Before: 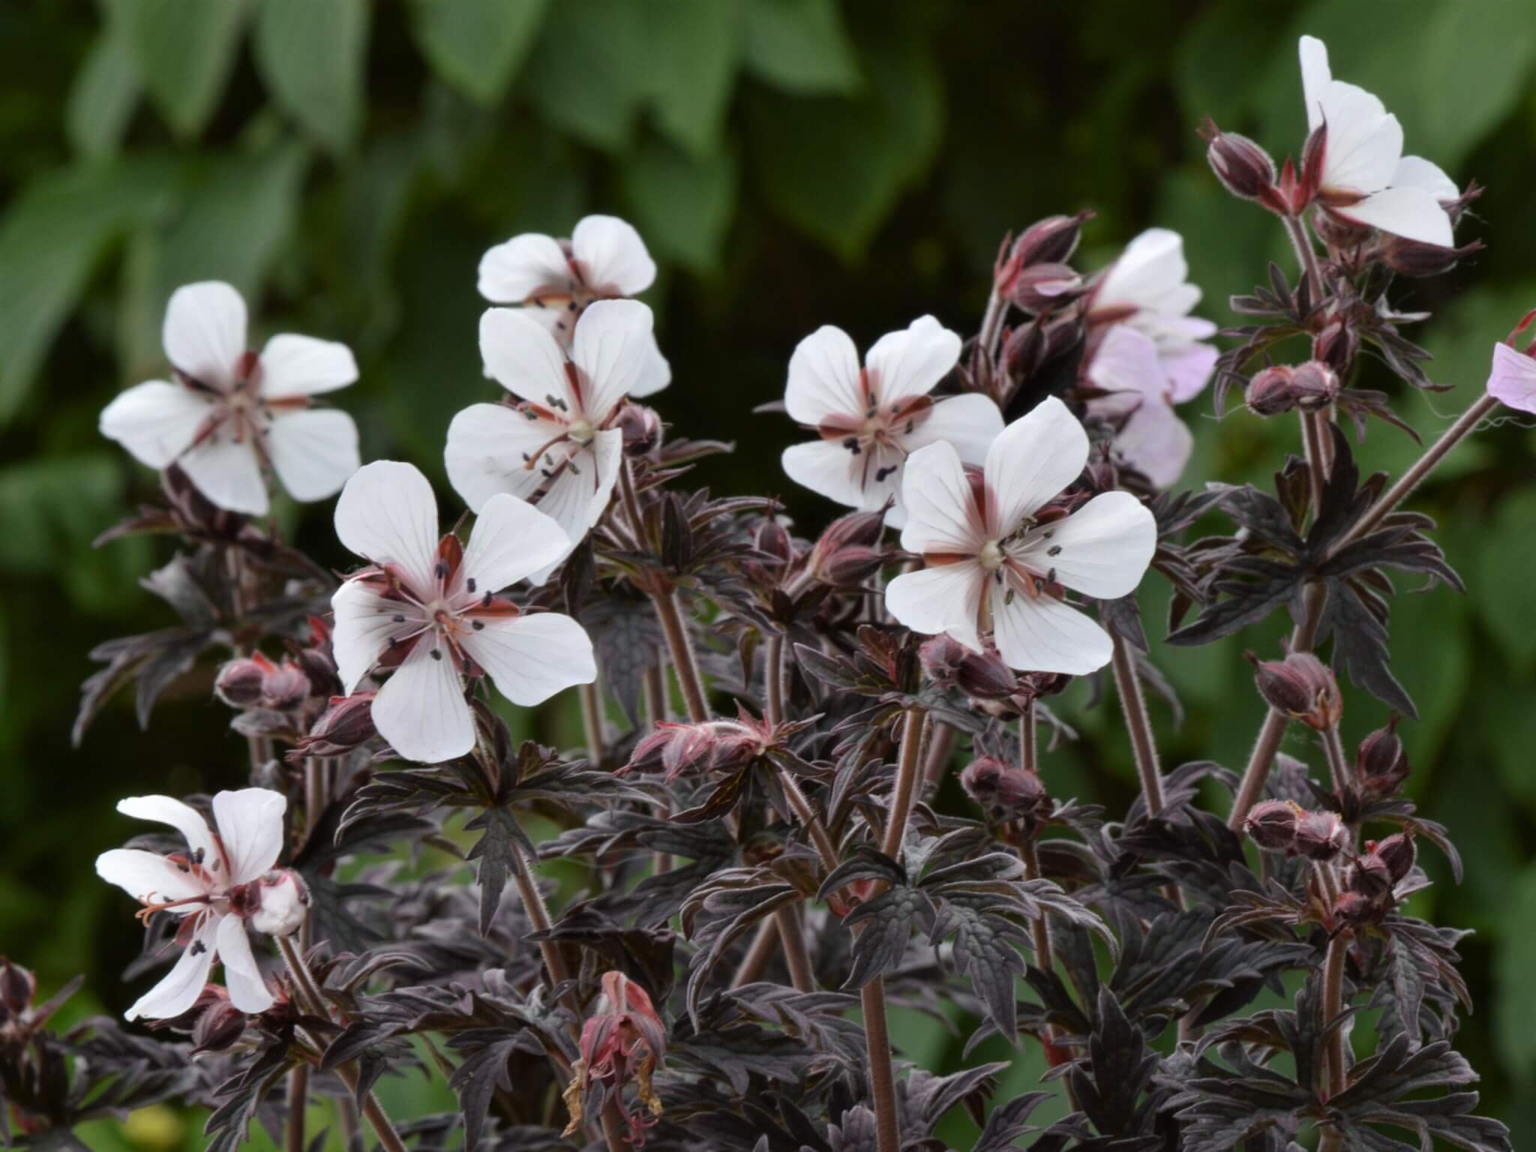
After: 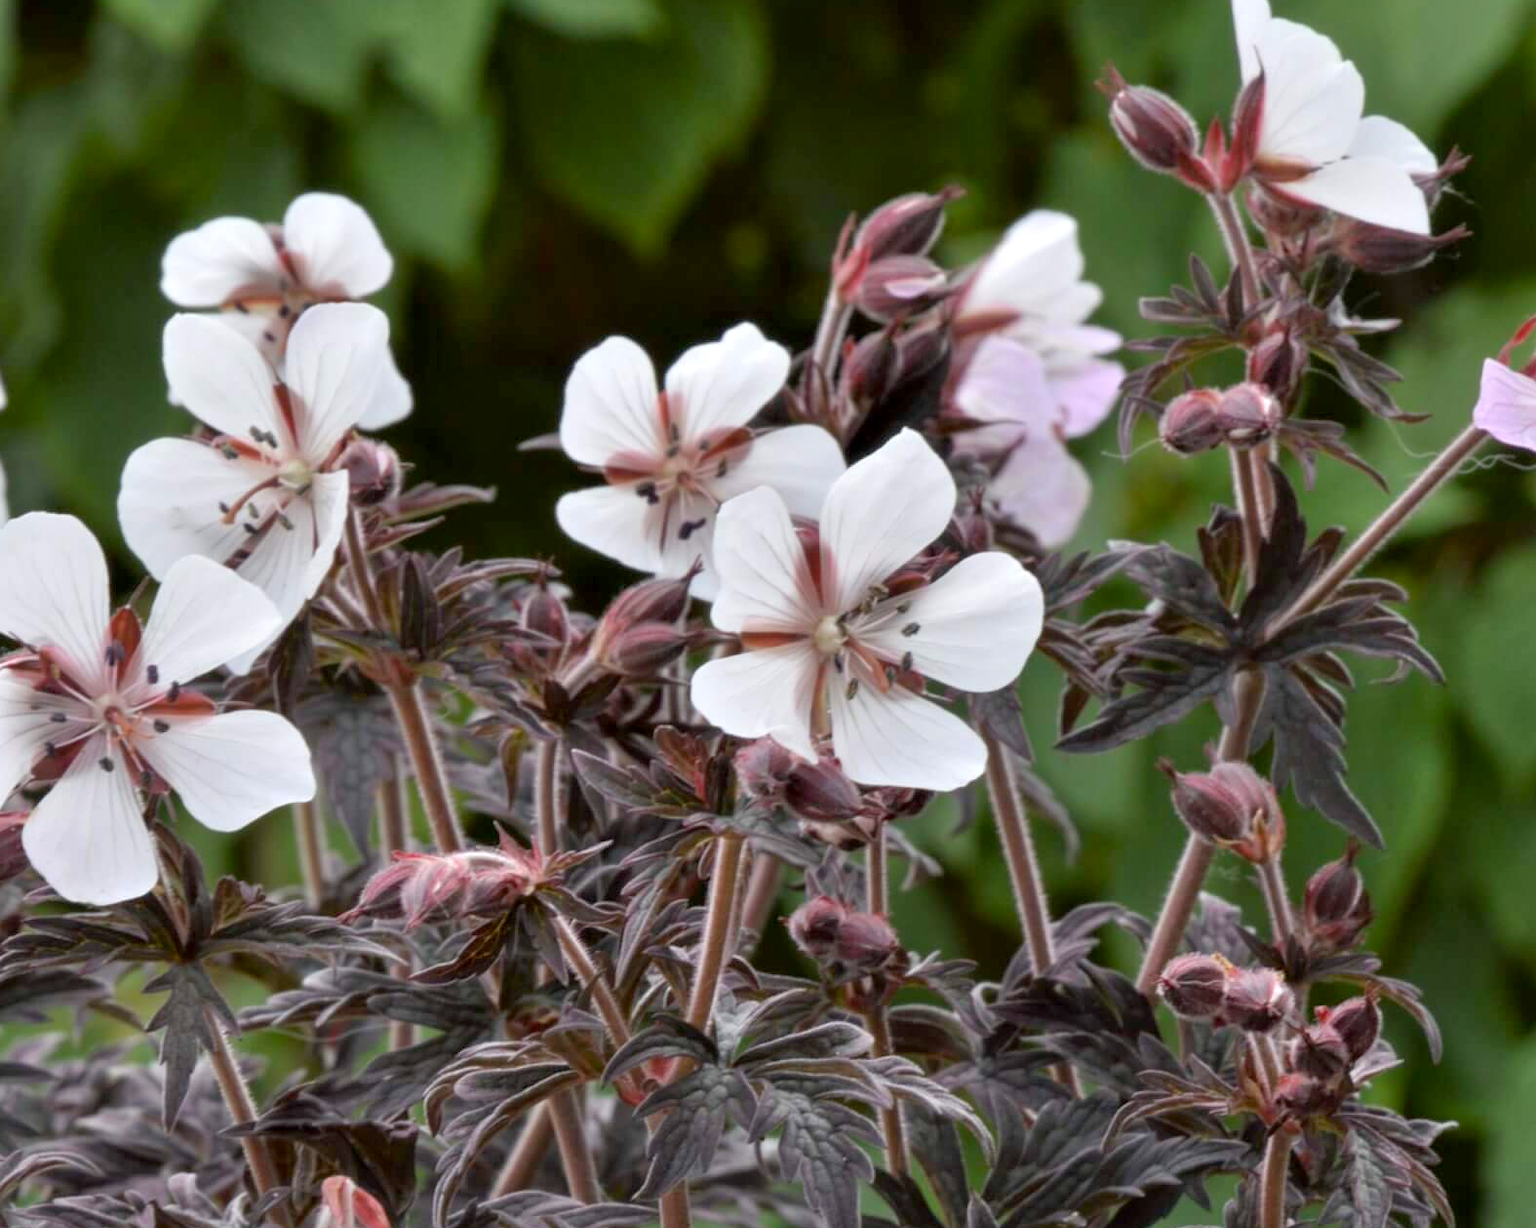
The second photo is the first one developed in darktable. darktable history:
crop: left 23.095%, top 5.827%, bottom 11.854%
white balance: emerald 1
exposure: black level correction 0.002, exposure 0.15 EV, compensate highlight preservation false
tone equalizer: -8 EV 1 EV, -7 EV 1 EV, -6 EV 1 EV, -5 EV 1 EV, -4 EV 1 EV, -3 EV 0.75 EV, -2 EV 0.5 EV, -1 EV 0.25 EV
